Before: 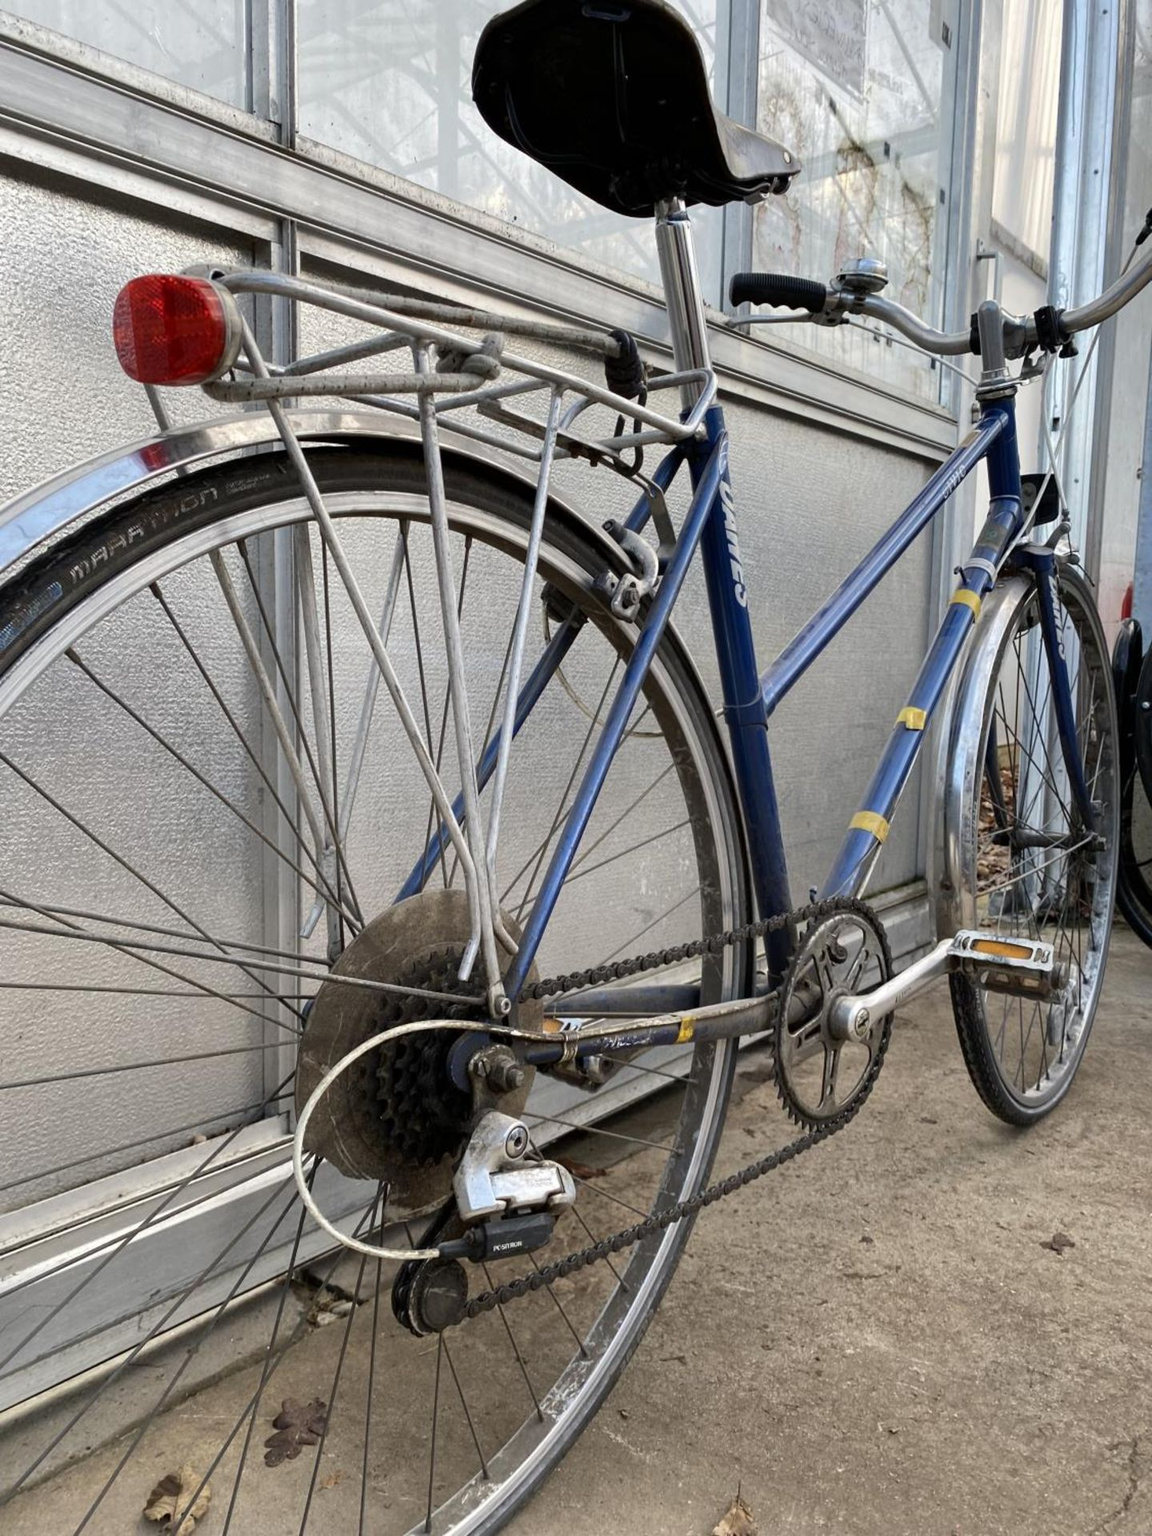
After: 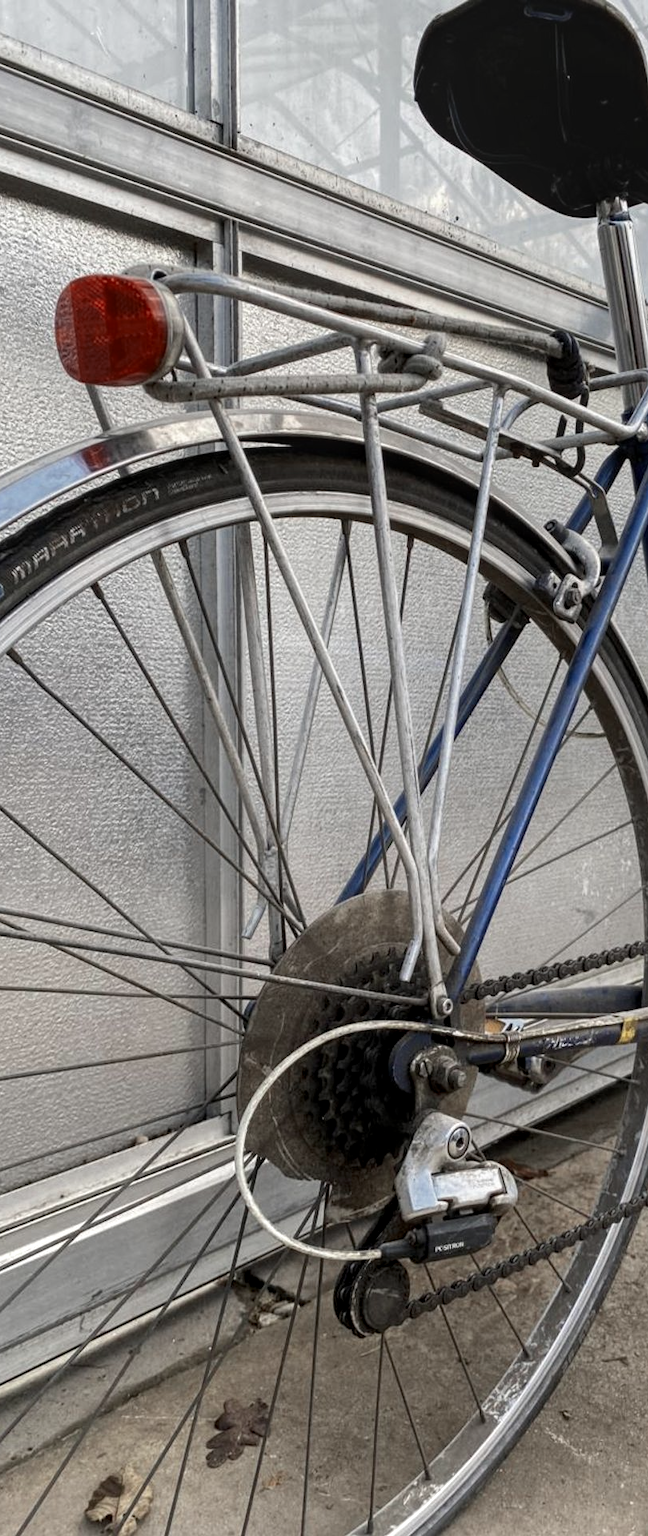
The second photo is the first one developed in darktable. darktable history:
color zones: curves: ch0 [(0, 0.5) (0.125, 0.4) (0.25, 0.5) (0.375, 0.4) (0.5, 0.4) (0.625, 0.35) (0.75, 0.35) (0.875, 0.5)]; ch1 [(0, 0.35) (0.125, 0.45) (0.25, 0.35) (0.375, 0.35) (0.5, 0.35) (0.625, 0.35) (0.75, 0.45) (0.875, 0.35)]; ch2 [(0, 0.6) (0.125, 0.5) (0.25, 0.5) (0.375, 0.6) (0.5, 0.6) (0.625, 0.5) (0.75, 0.5) (0.875, 0.5)]
crop: left 5.114%, right 38.589%
local contrast: on, module defaults
